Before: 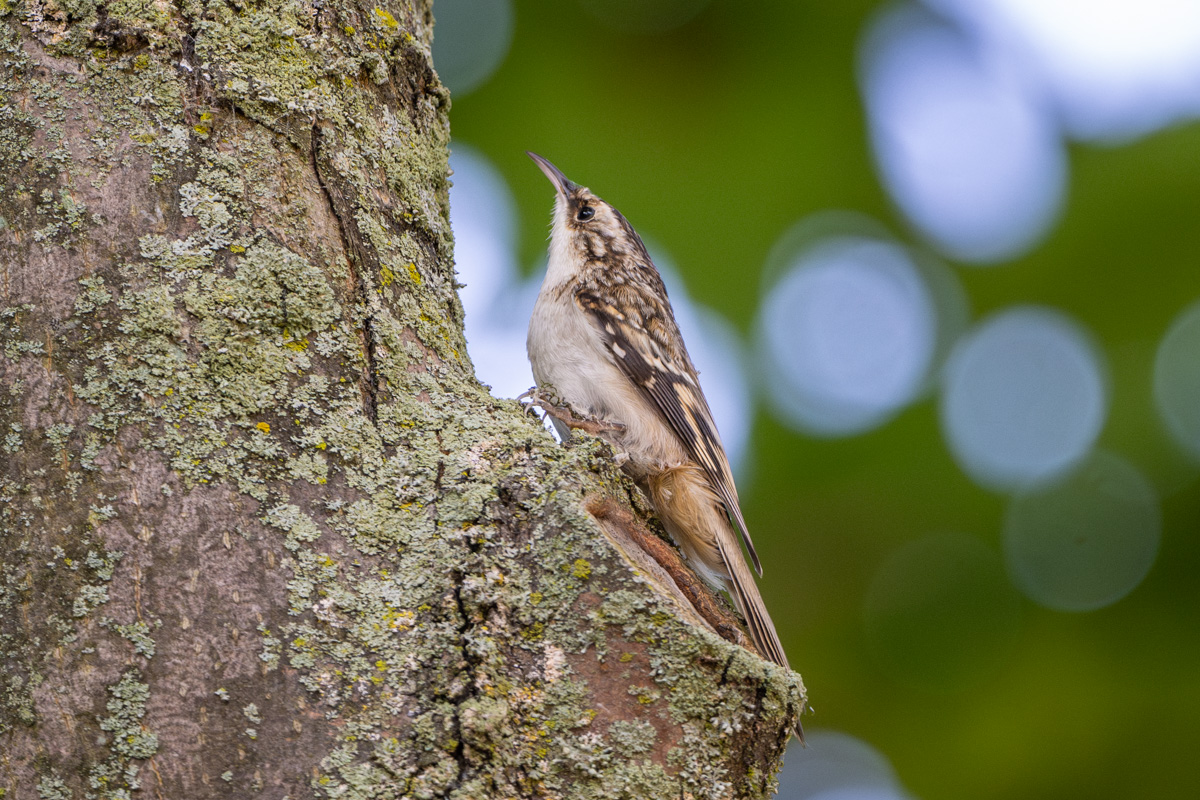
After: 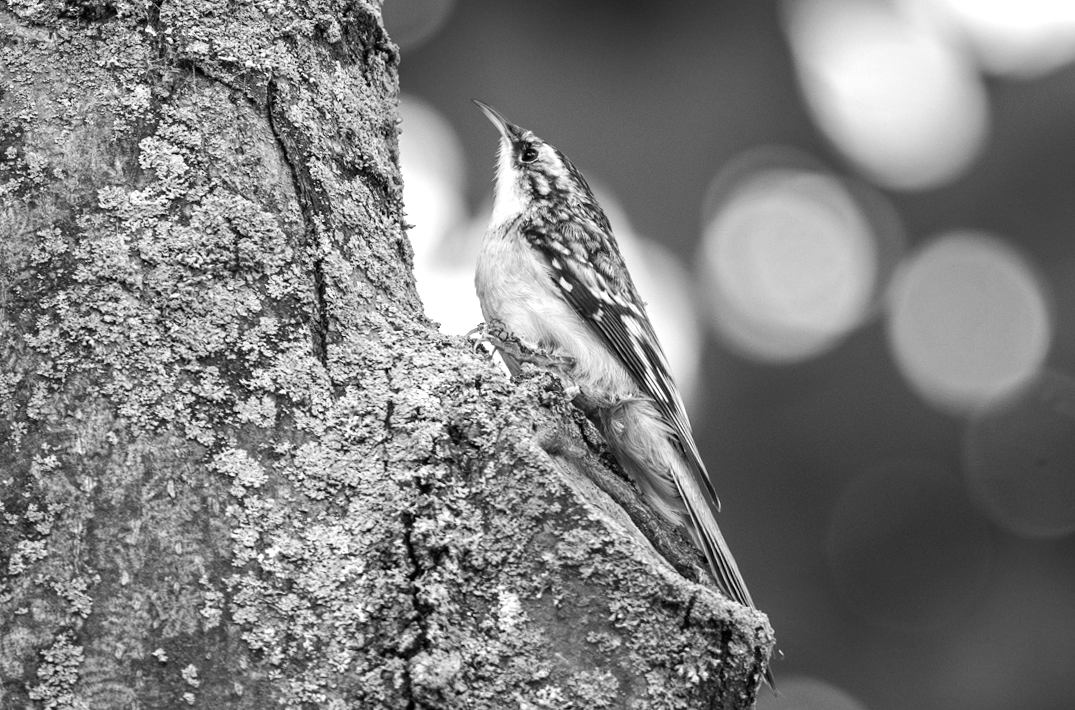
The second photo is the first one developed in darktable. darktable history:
monochrome: on, module defaults
rotate and perspective: rotation -1.68°, lens shift (vertical) -0.146, crop left 0.049, crop right 0.912, crop top 0.032, crop bottom 0.96
tone equalizer: -8 EV -0.75 EV, -7 EV -0.7 EV, -6 EV -0.6 EV, -5 EV -0.4 EV, -3 EV 0.4 EV, -2 EV 0.6 EV, -1 EV 0.7 EV, +0 EV 0.75 EV, edges refinement/feathering 500, mask exposure compensation -1.57 EV, preserve details no
crop: left 1.964%, top 3.251%, right 1.122%, bottom 4.933%
